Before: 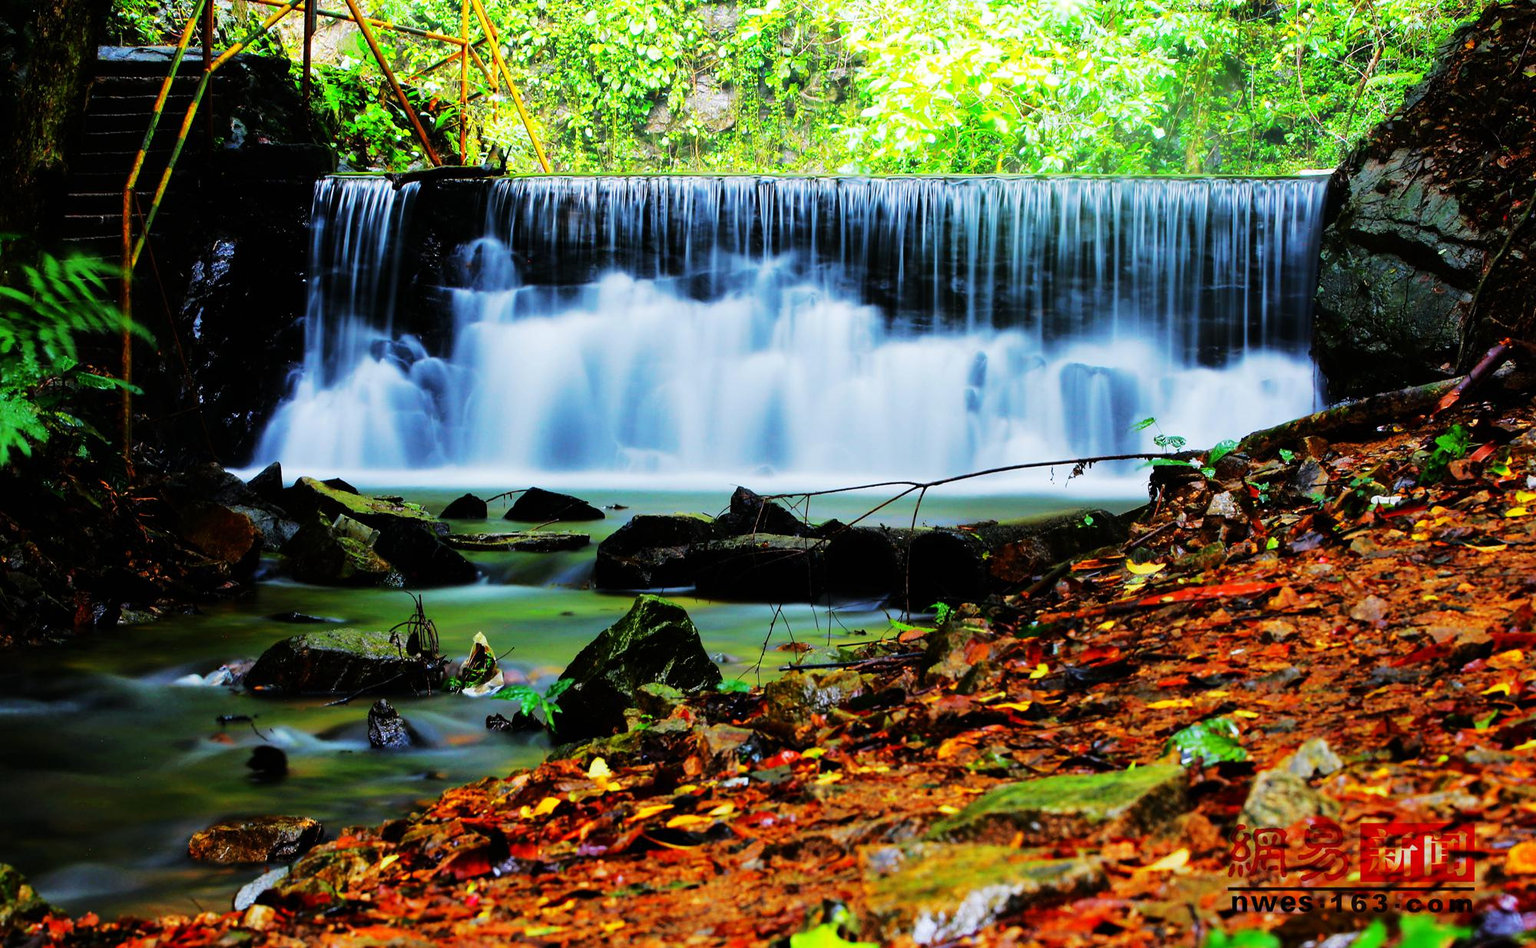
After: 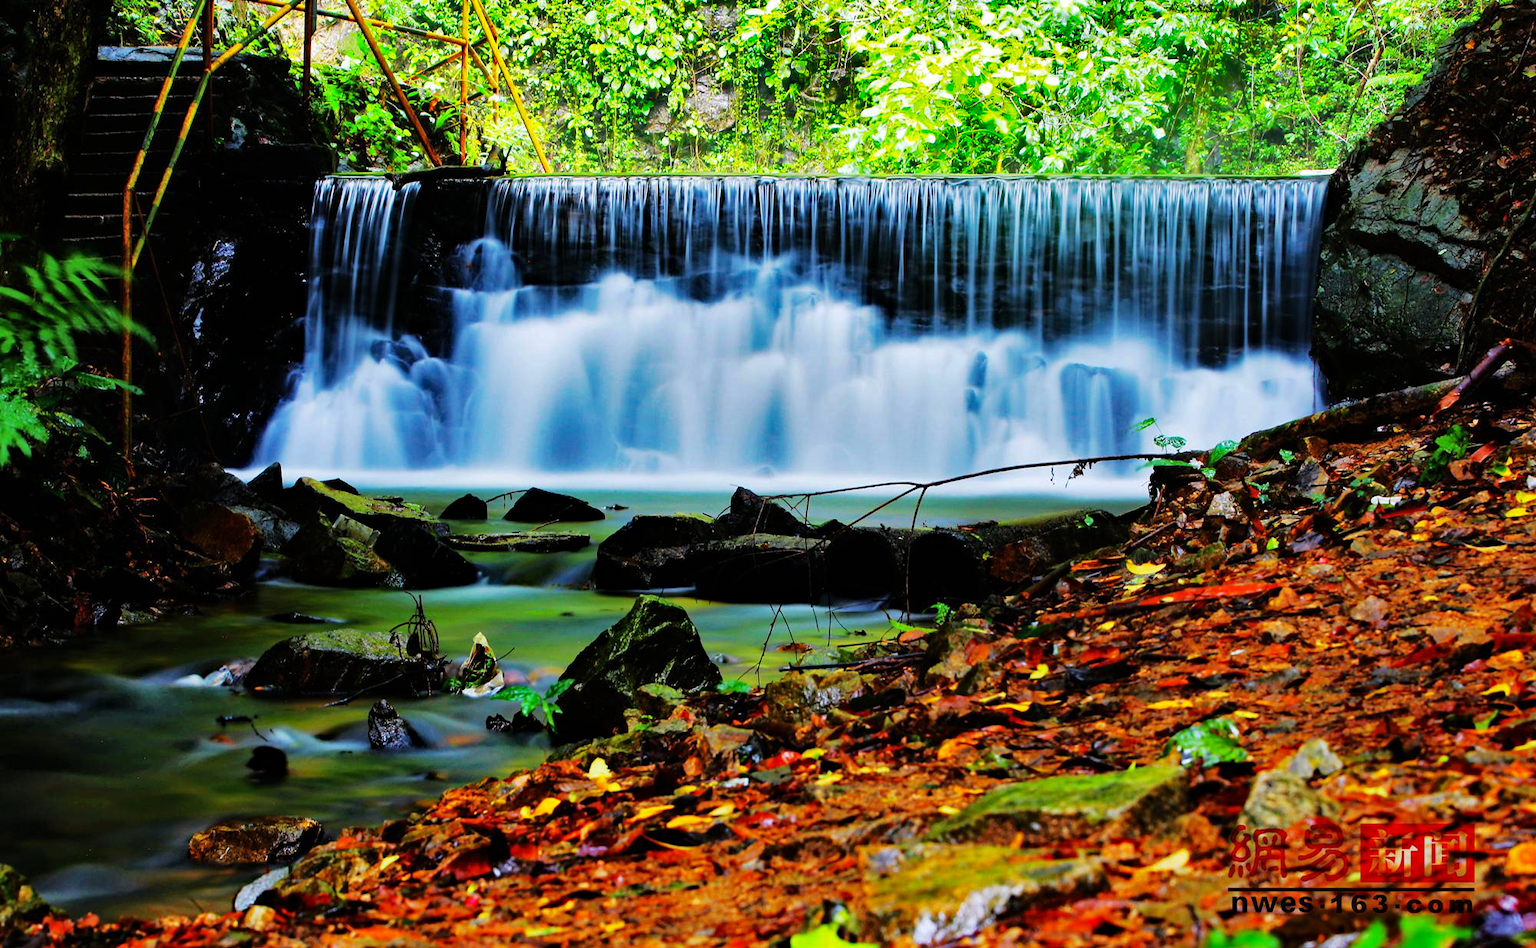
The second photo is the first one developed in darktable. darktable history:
haze removal: strength 0.285, distance 0.254, compatibility mode true
shadows and highlights: shadows 21.03, highlights -81.69, soften with gaussian
